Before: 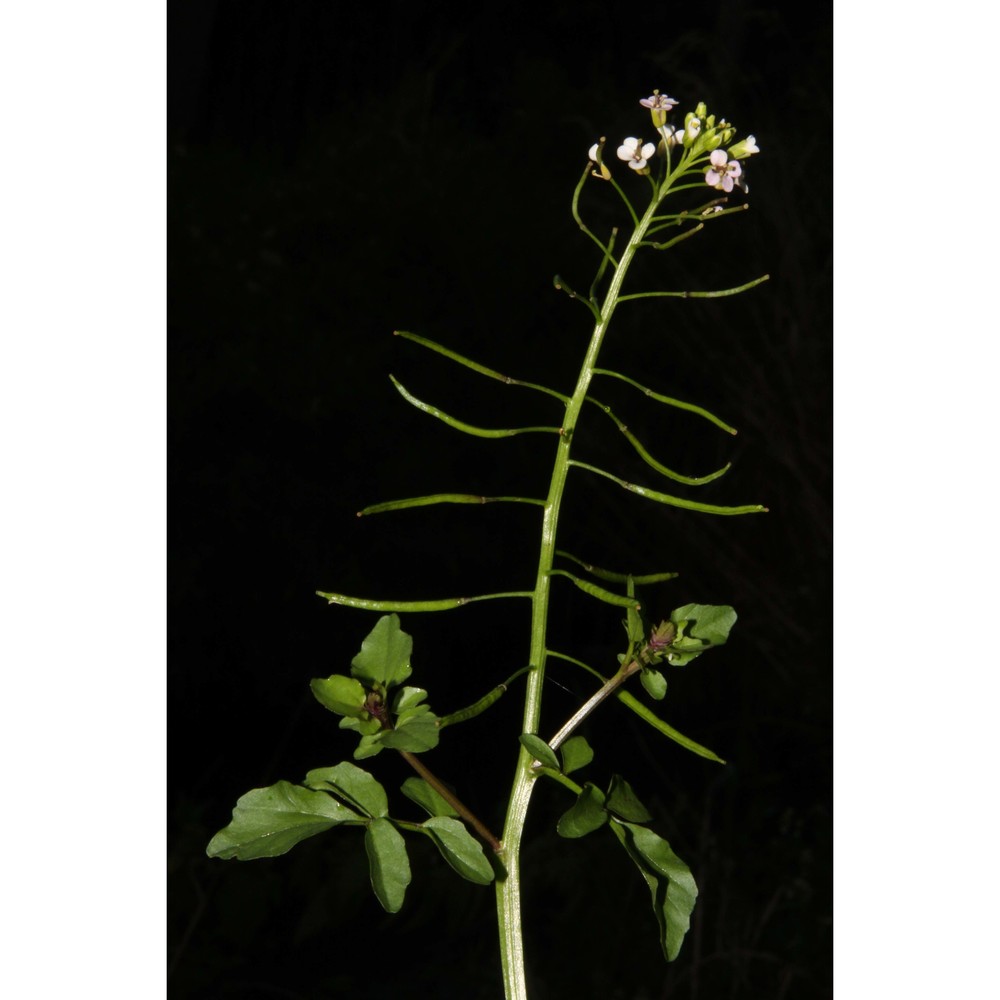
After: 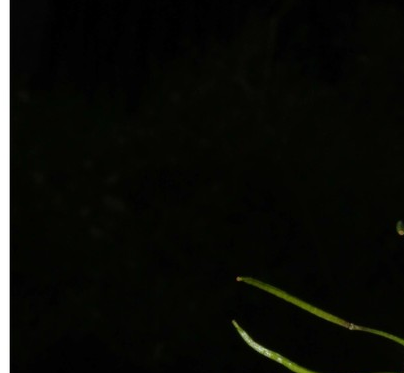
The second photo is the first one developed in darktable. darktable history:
crop: left 15.747%, top 5.422%, right 43.796%, bottom 57.194%
